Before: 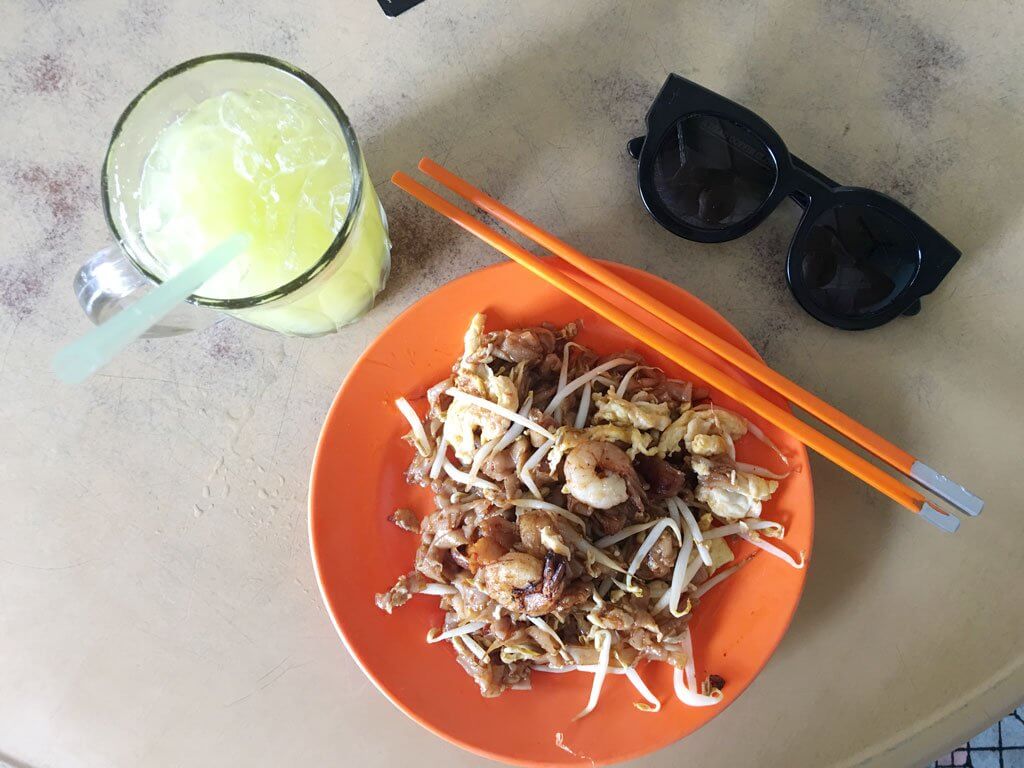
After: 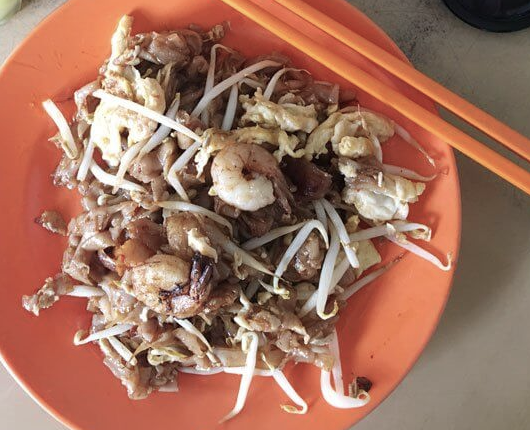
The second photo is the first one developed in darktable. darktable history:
crop: left 34.479%, top 38.822%, right 13.718%, bottom 5.172%
color balance: input saturation 80.07%
